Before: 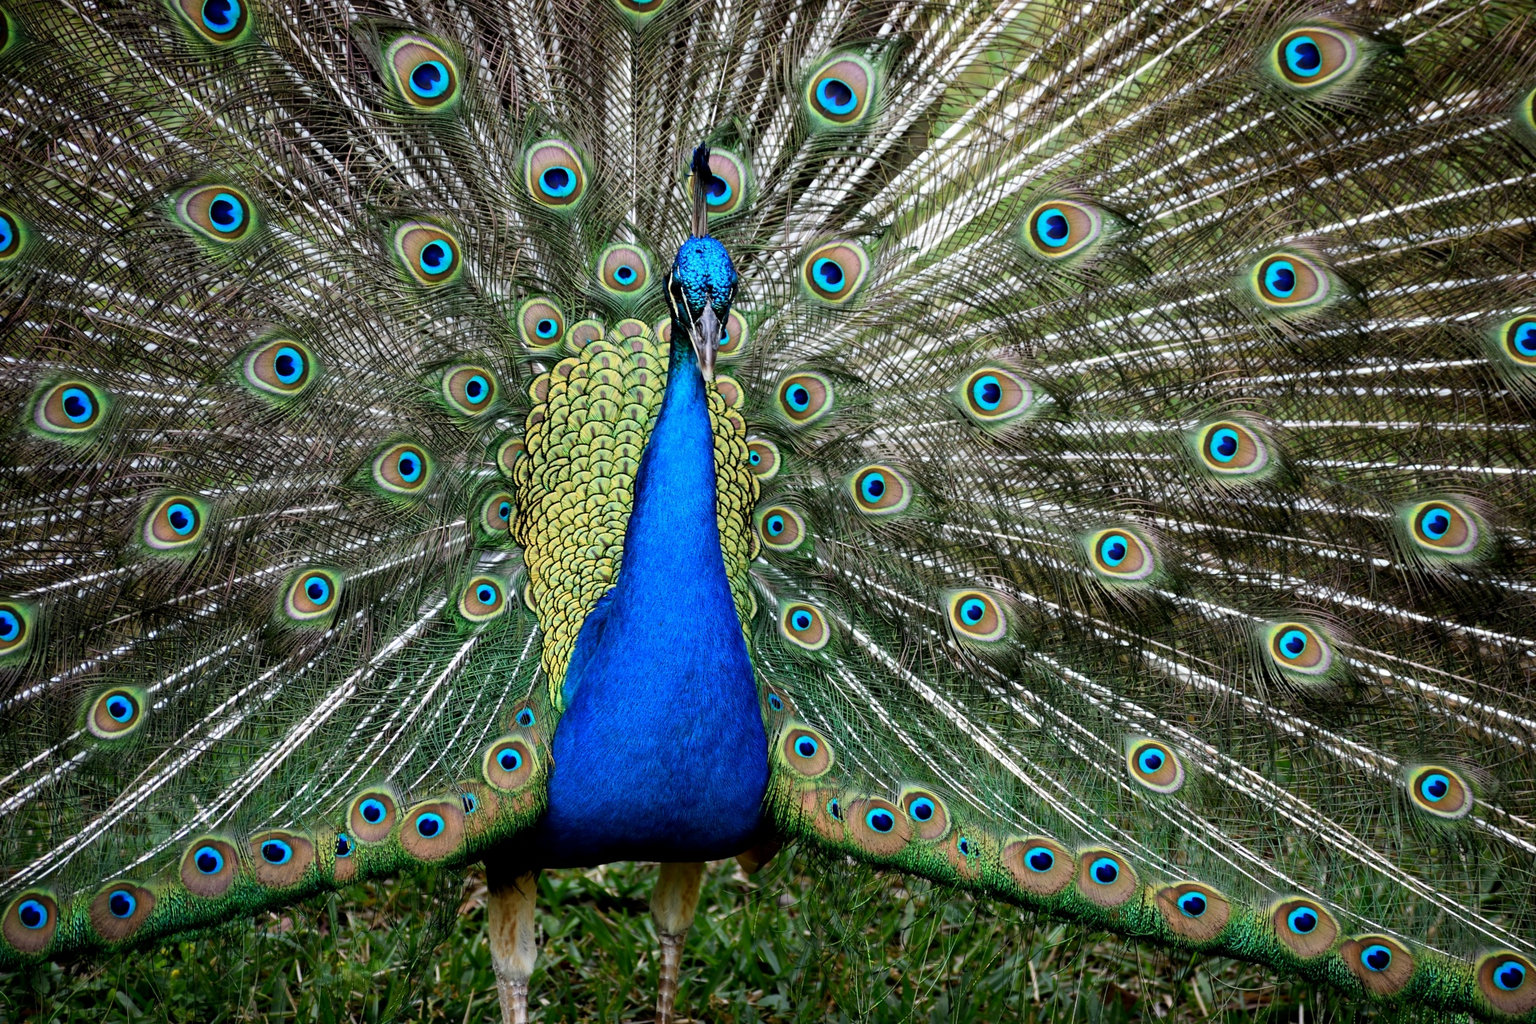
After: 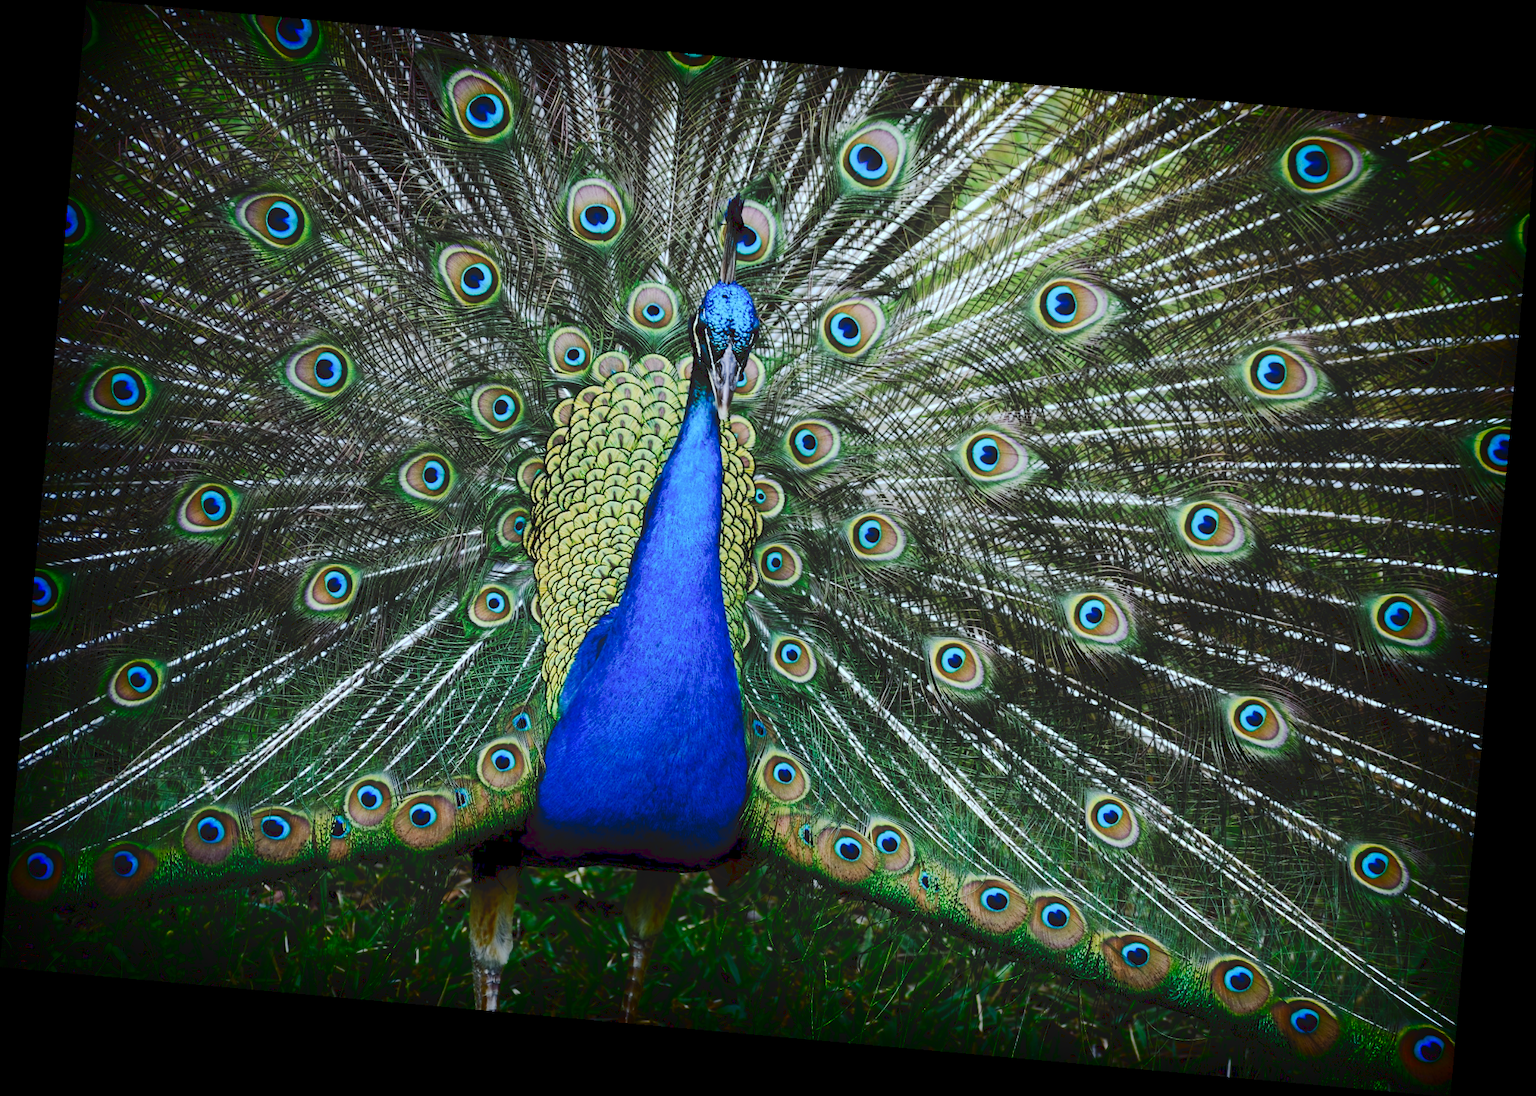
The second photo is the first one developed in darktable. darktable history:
rotate and perspective: rotation 5.12°, automatic cropping off
shadows and highlights: shadows -70, highlights 35, soften with gaussian
white balance: red 0.925, blue 1.046
tone curve: curves: ch0 [(0, 0) (0.003, 0.15) (0.011, 0.151) (0.025, 0.15) (0.044, 0.15) (0.069, 0.151) (0.1, 0.153) (0.136, 0.16) (0.177, 0.183) (0.224, 0.21) (0.277, 0.253) (0.335, 0.309) (0.399, 0.389) (0.468, 0.479) (0.543, 0.58) (0.623, 0.677) (0.709, 0.747) (0.801, 0.808) (0.898, 0.87) (1, 1)], preserve colors none
